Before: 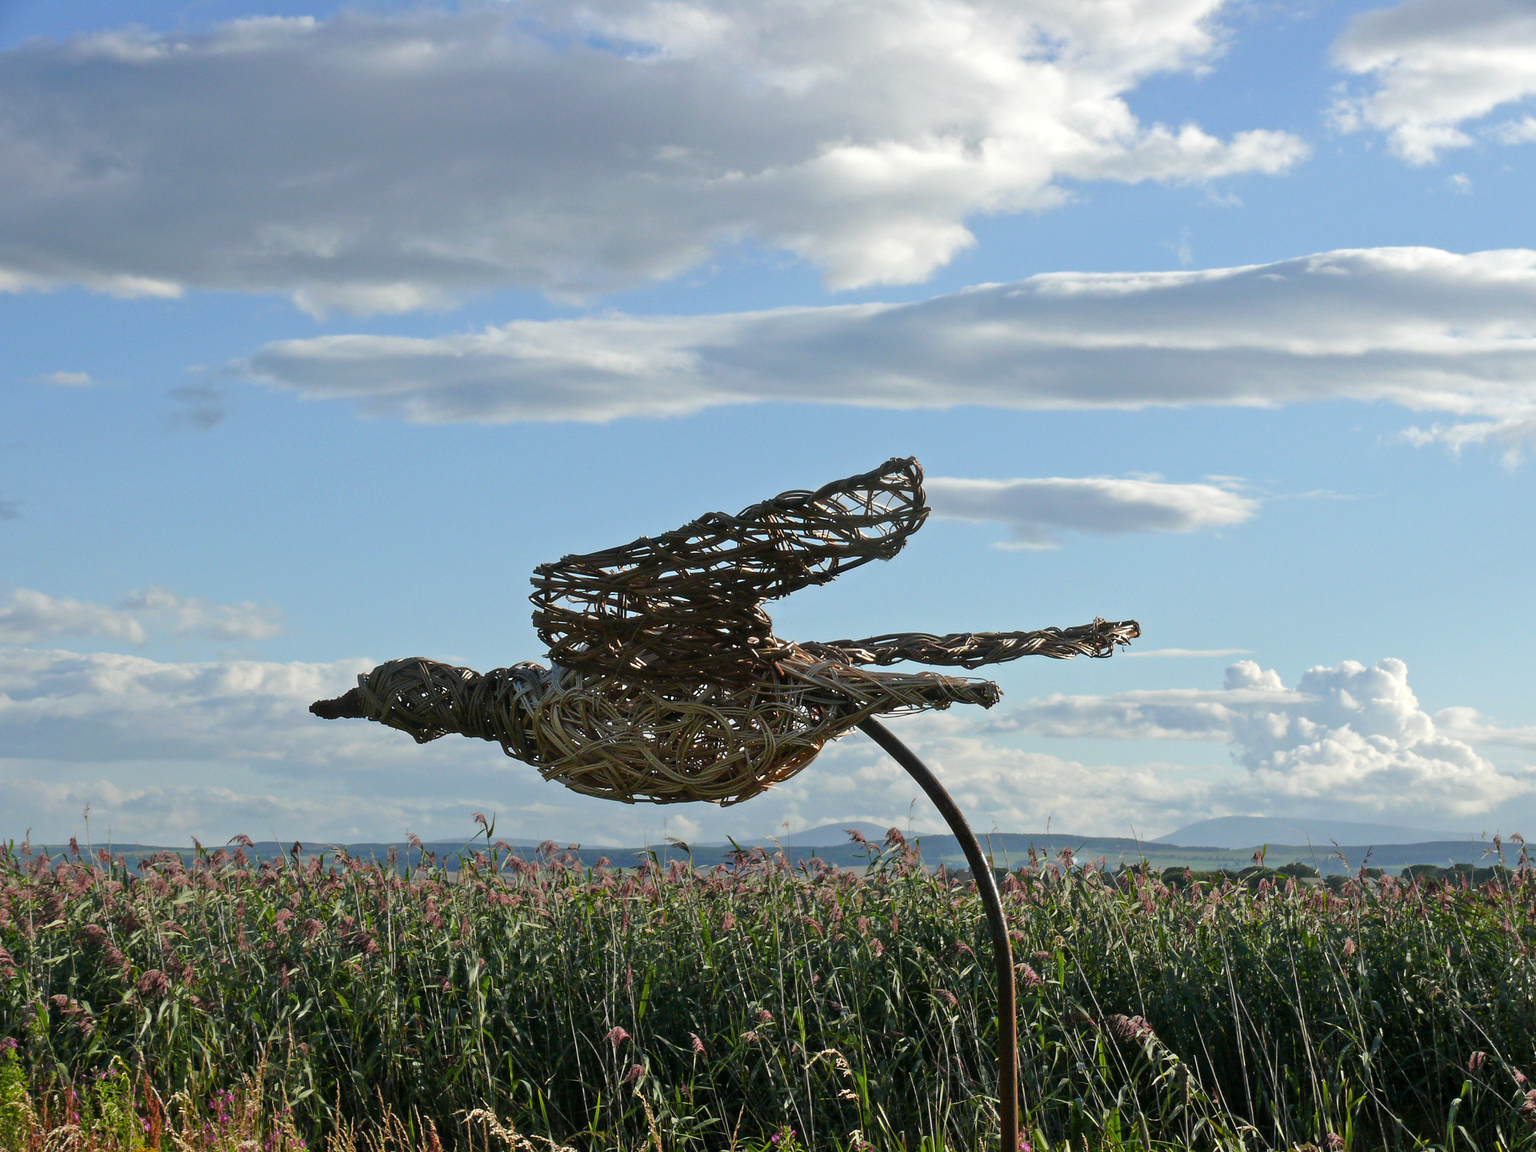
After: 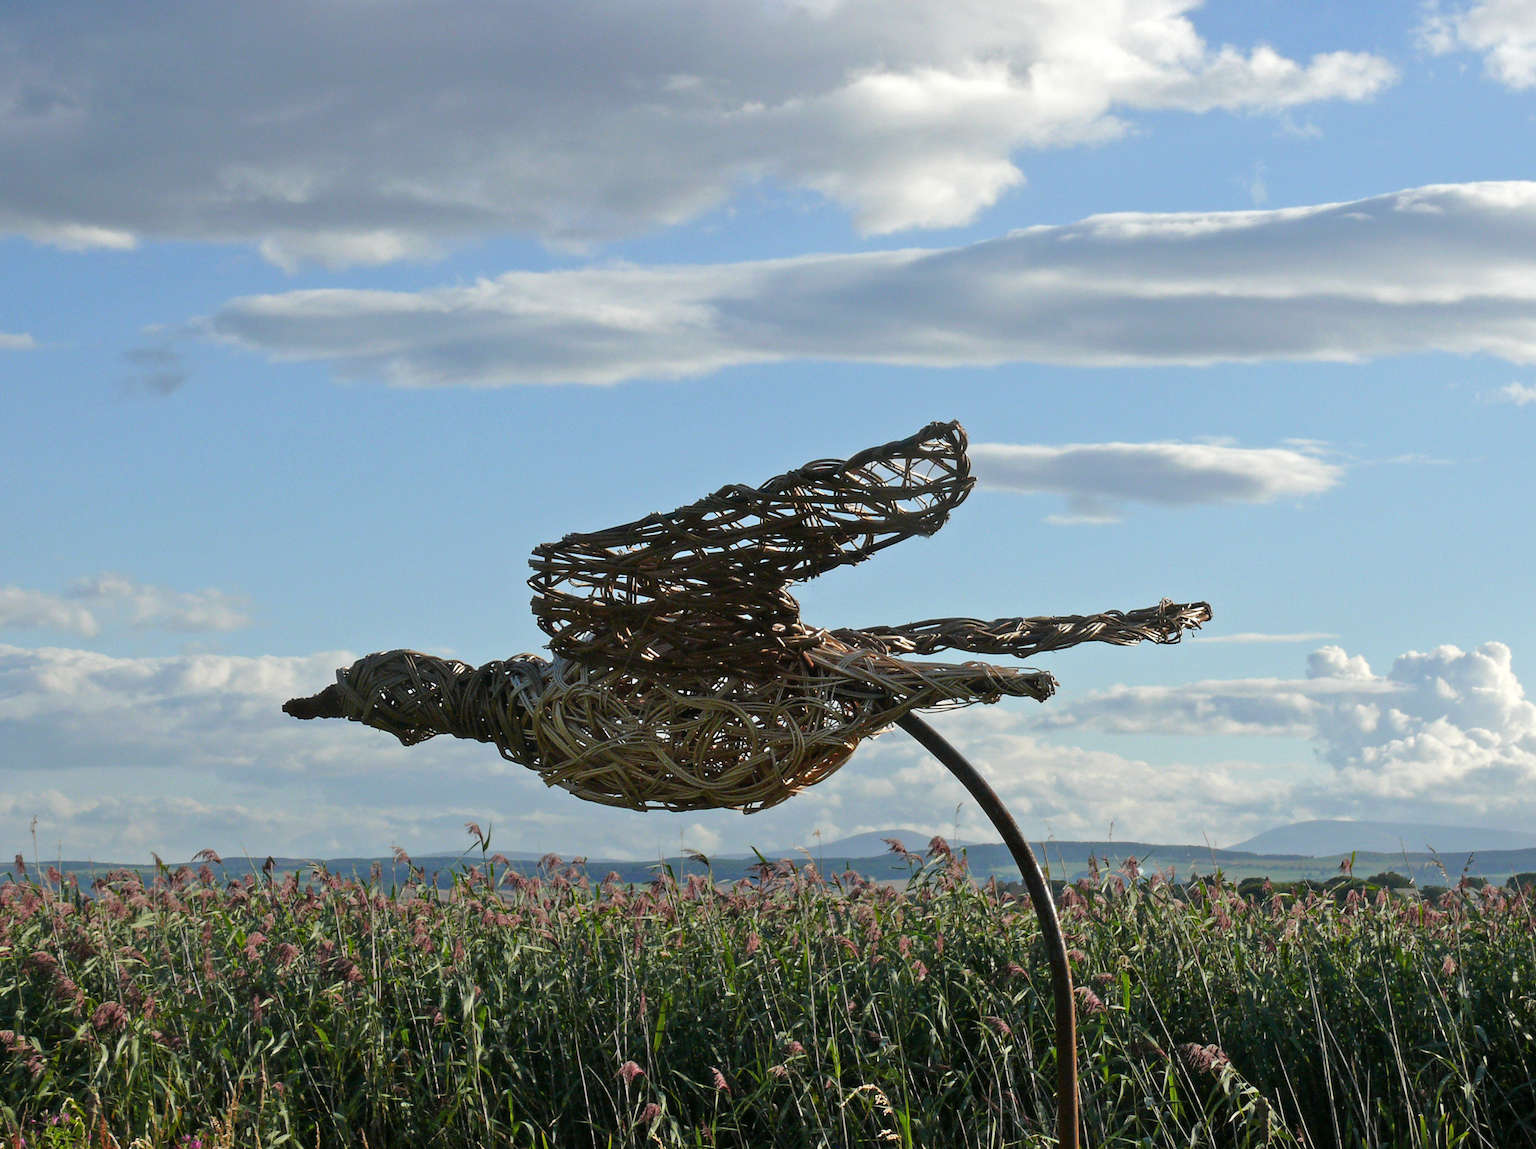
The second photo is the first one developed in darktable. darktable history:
crop: left 3.305%, top 6.436%, right 6.389%, bottom 3.258%
rotate and perspective: rotation -0.45°, automatic cropping original format, crop left 0.008, crop right 0.992, crop top 0.012, crop bottom 0.988
